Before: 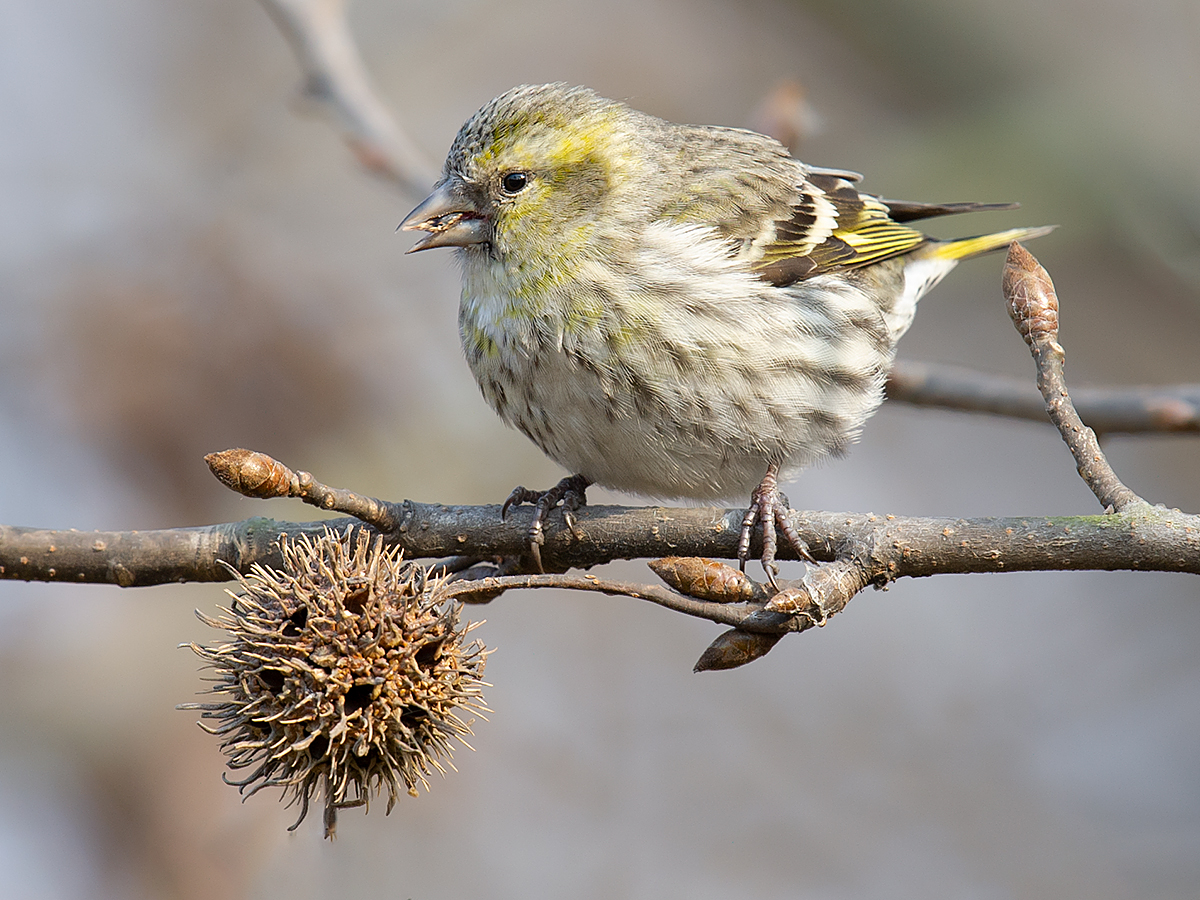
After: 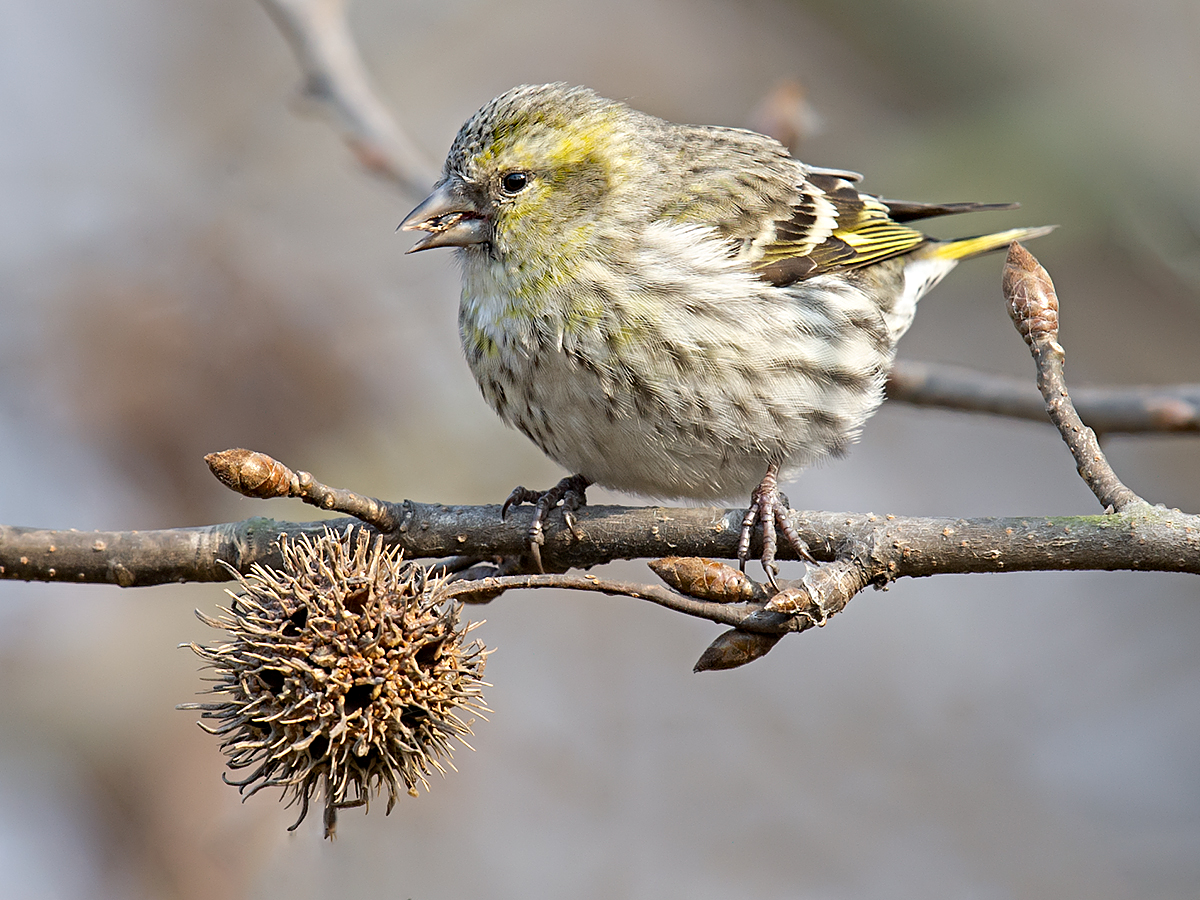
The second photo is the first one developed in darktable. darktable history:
contrast equalizer: y [[0.5, 0.5, 0.501, 0.63, 0.504, 0.5], [0.5 ×6], [0.5 ×6], [0 ×6], [0 ×6]]
